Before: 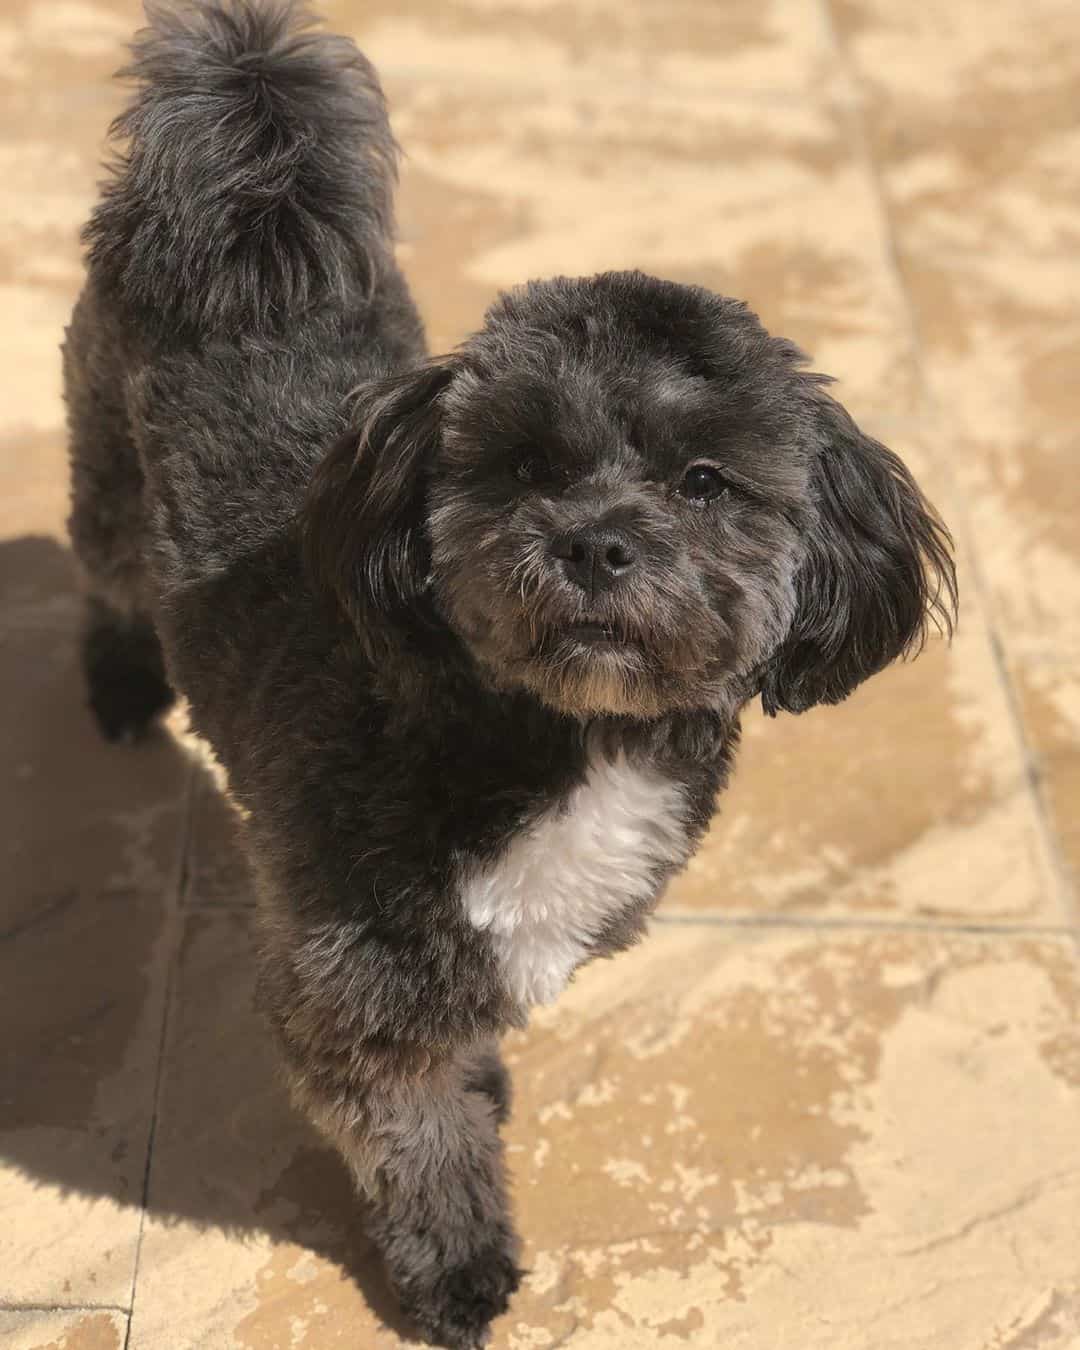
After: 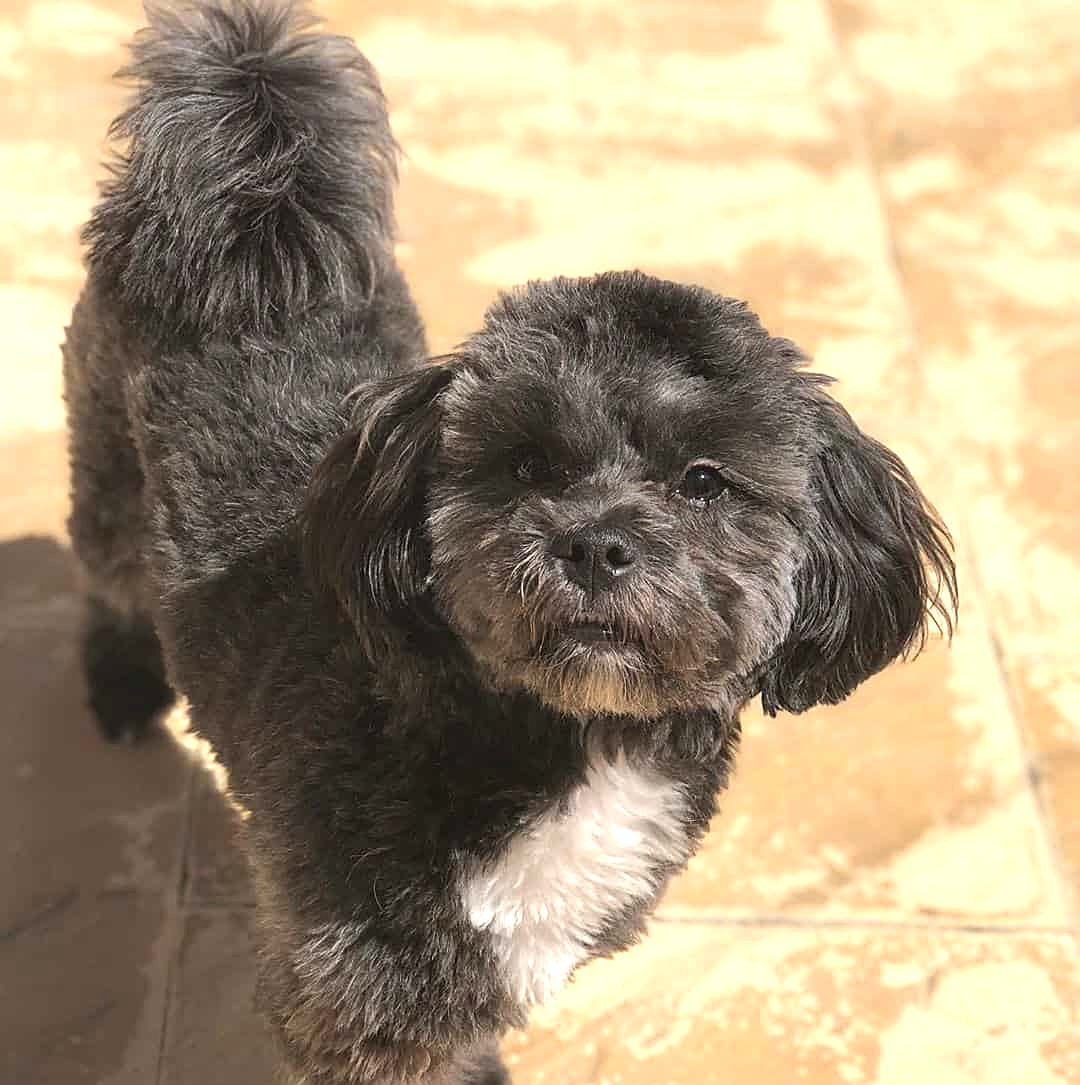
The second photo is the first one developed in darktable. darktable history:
crop: bottom 19.568%
exposure: black level correction 0, exposure 0.693 EV, compensate highlight preservation false
sharpen: on, module defaults
